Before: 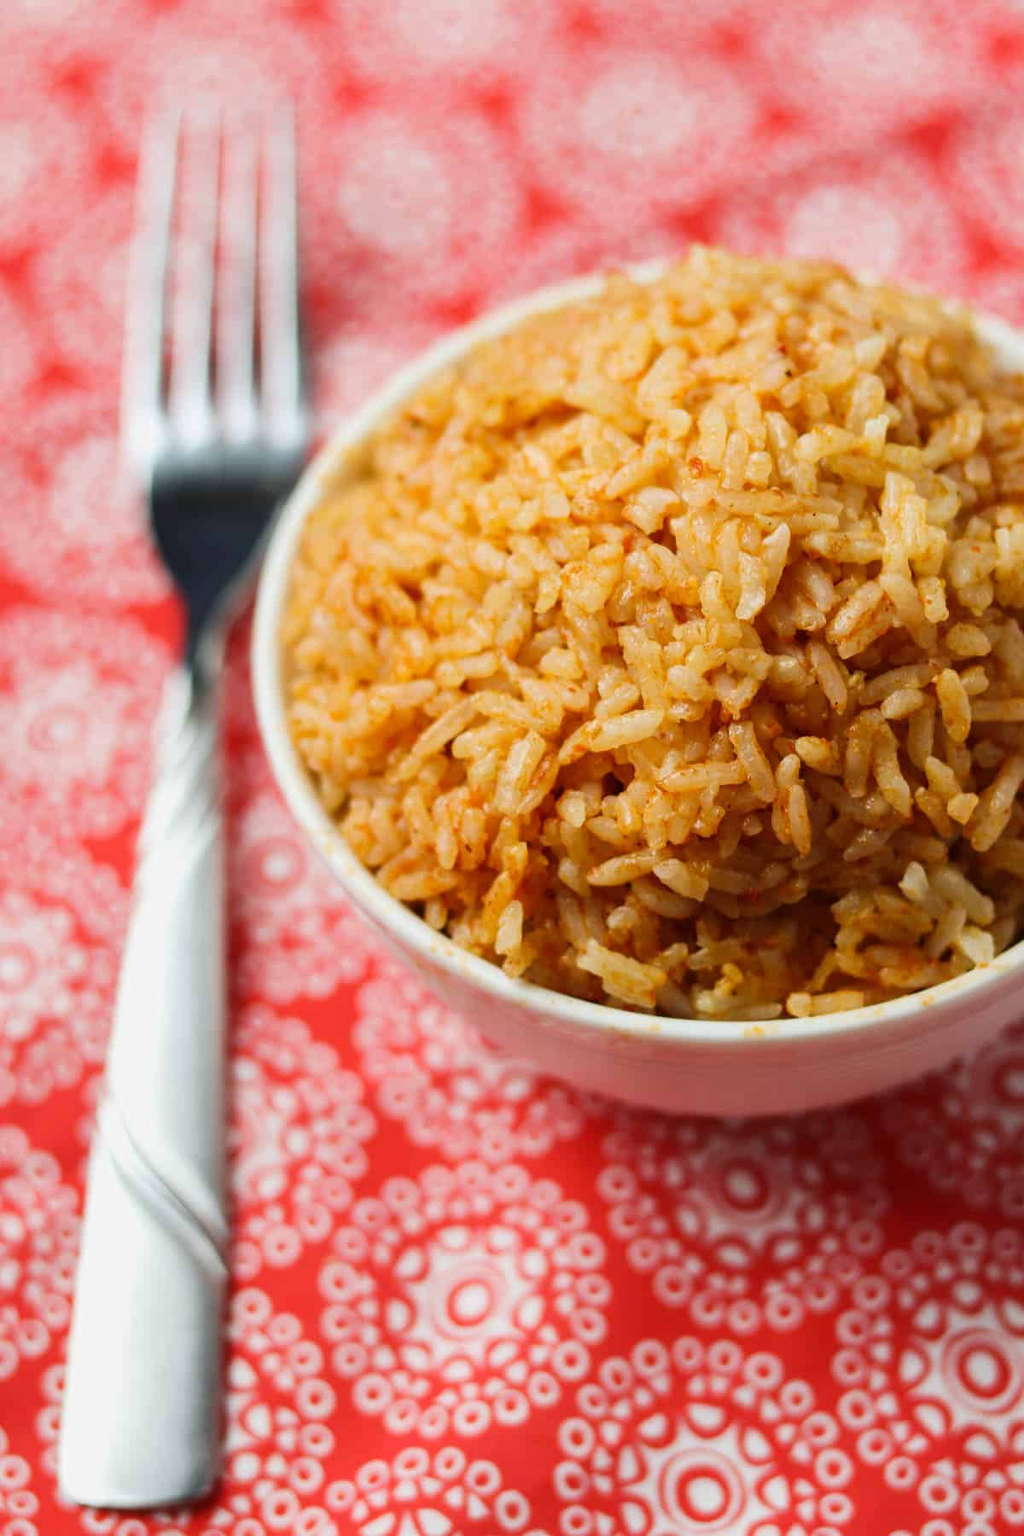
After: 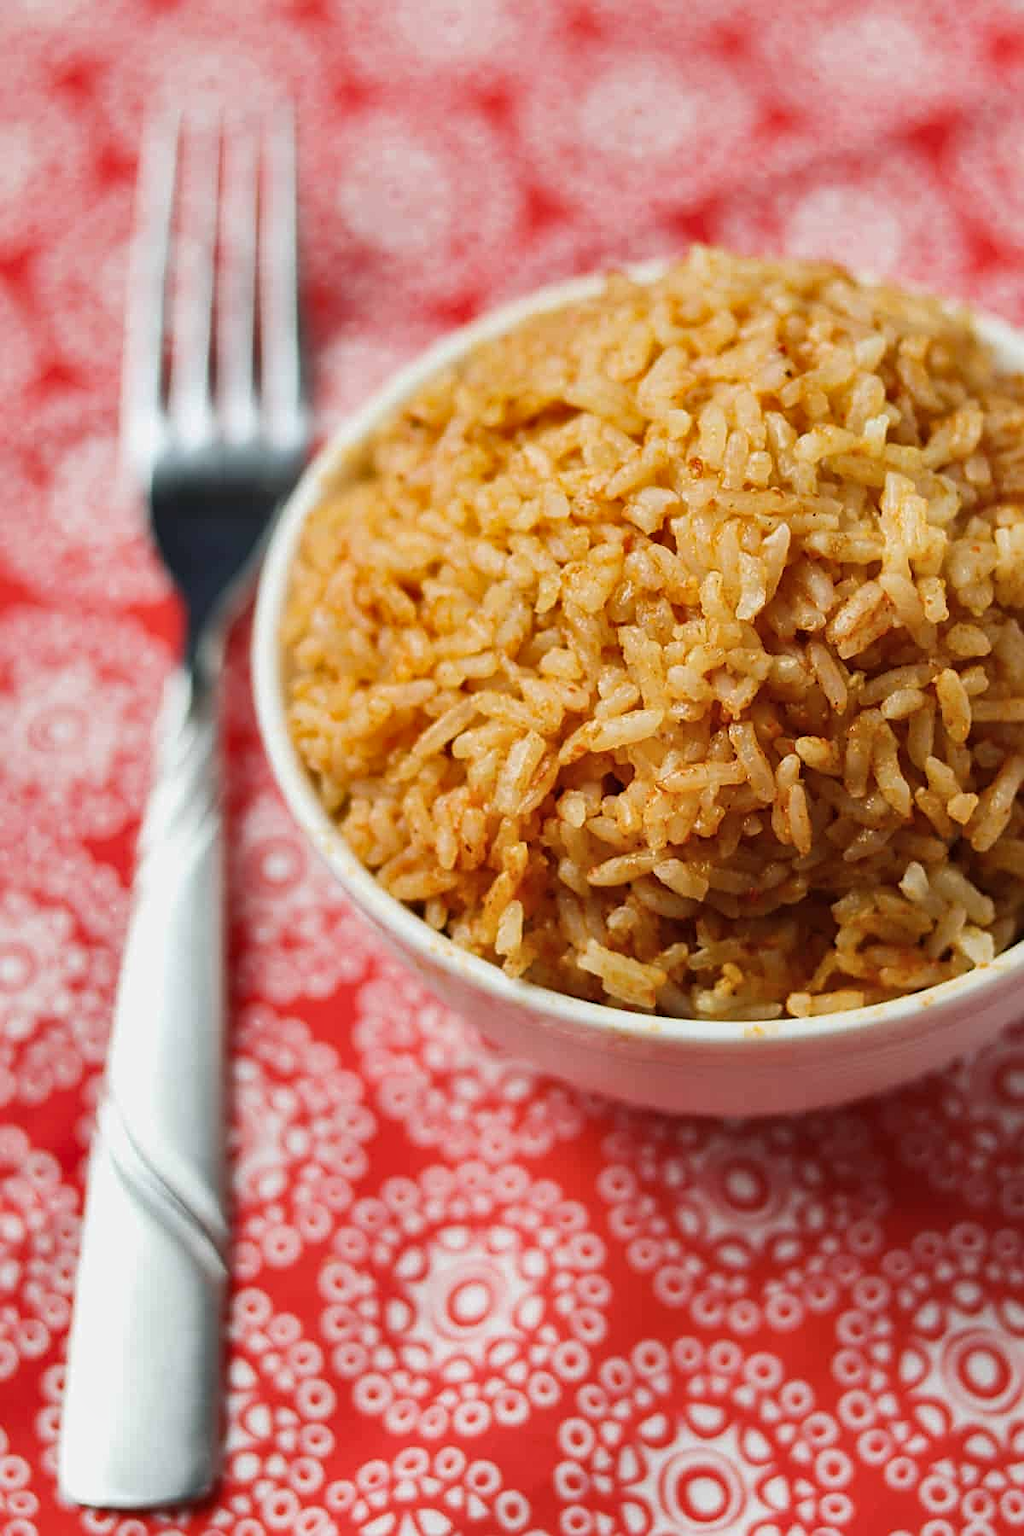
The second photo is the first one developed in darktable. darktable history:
sharpen: on, module defaults
contrast brightness saturation: saturation -0.05
shadows and highlights: shadows 25, highlights -48, soften with gaussian
